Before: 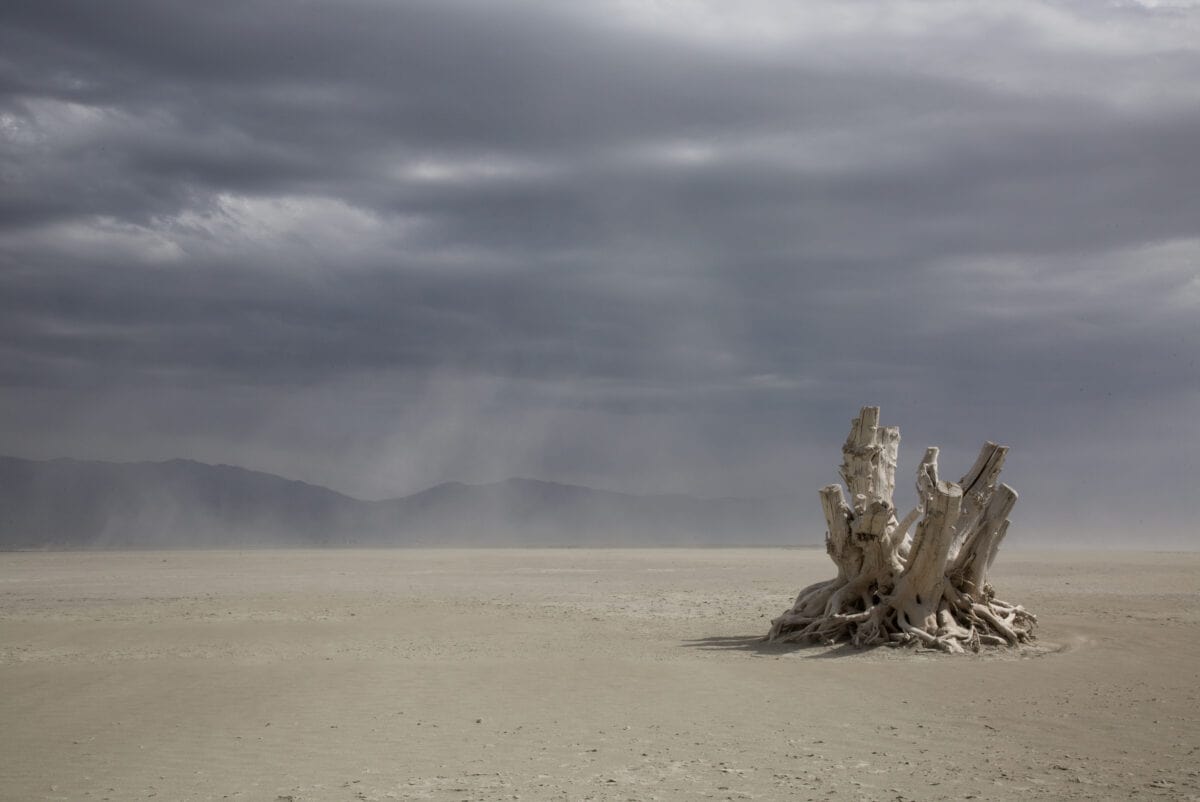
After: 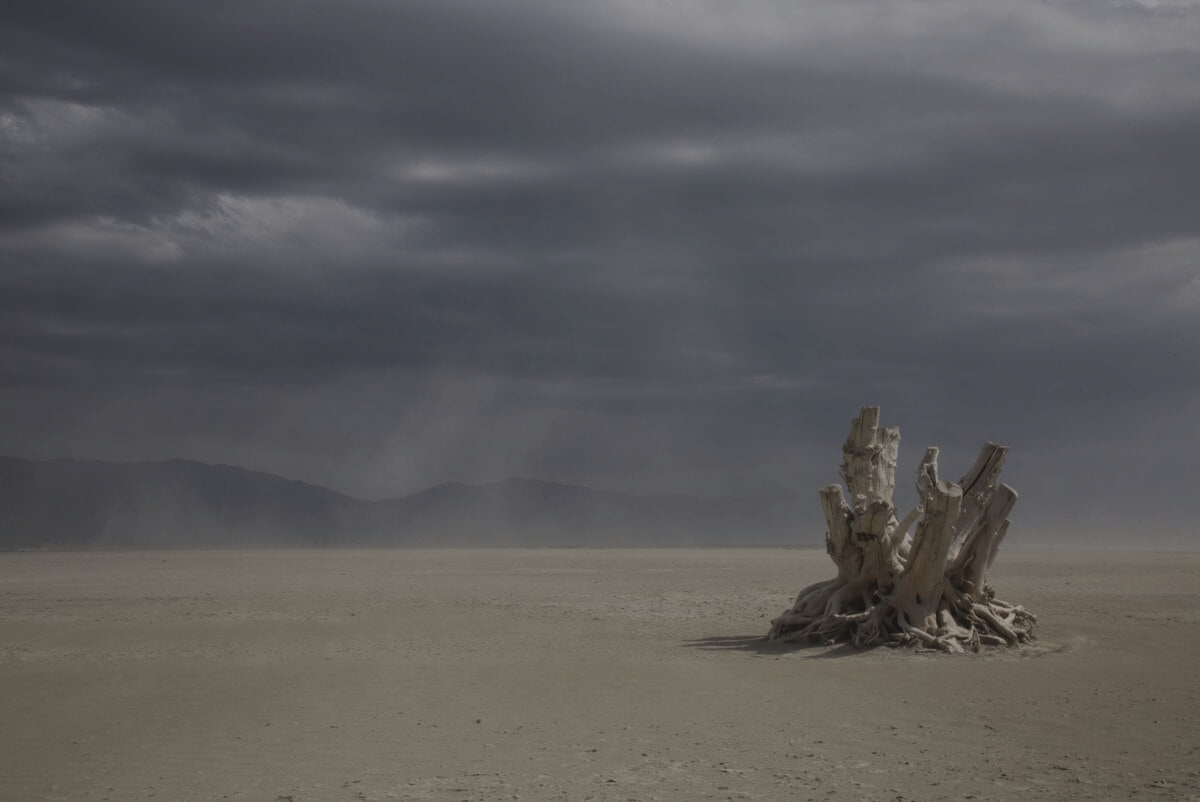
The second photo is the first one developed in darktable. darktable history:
exposure: black level correction -0.018, exposure -1.105 EV, compensate highlight preservation false
